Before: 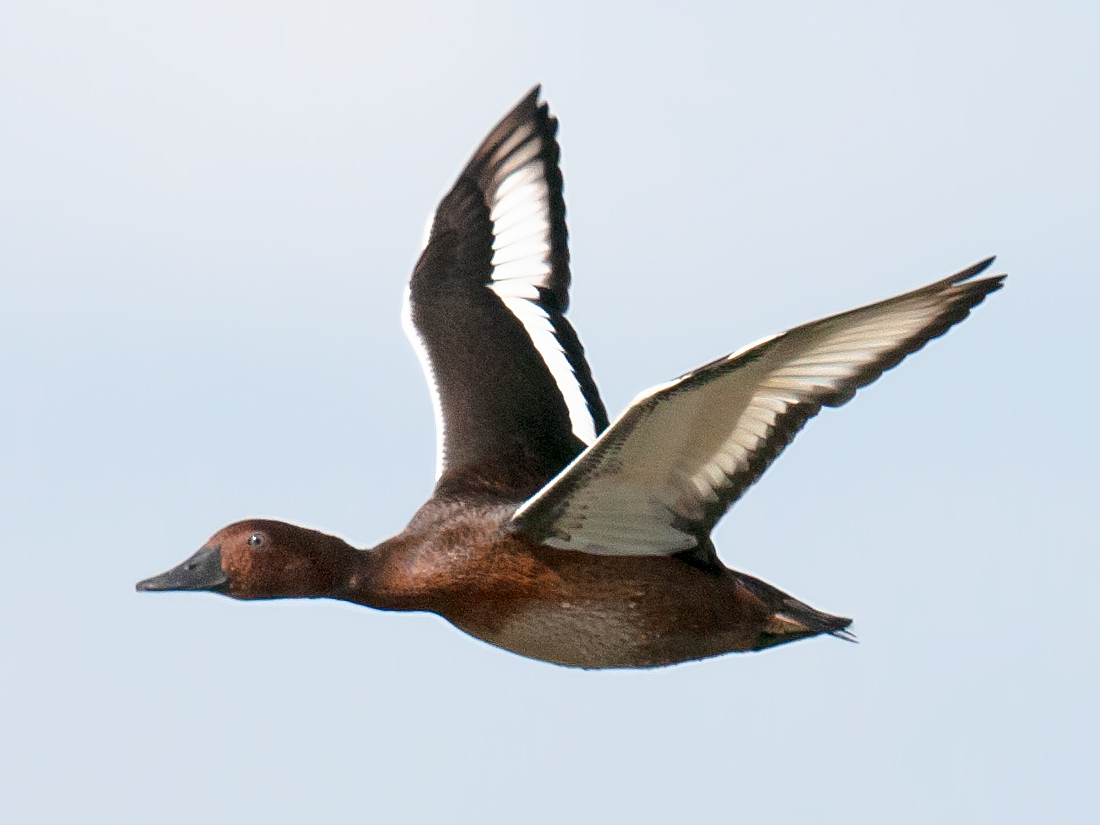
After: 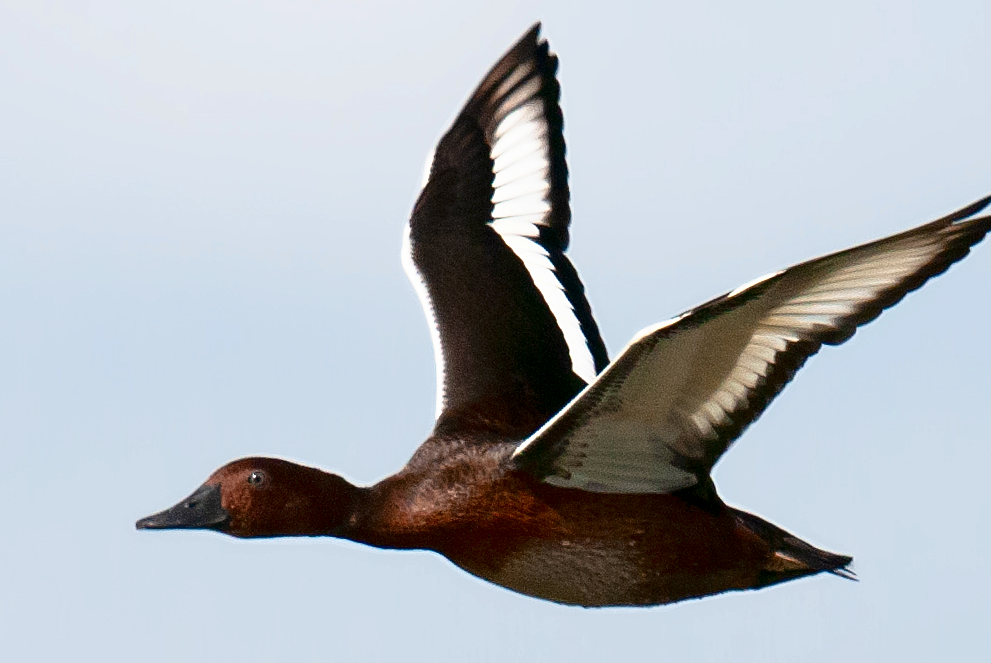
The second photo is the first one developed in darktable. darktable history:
crop: top 7.528%, right 9.834%, bottom 11.995%
contrast brightness saturation: contrast 0.128, brightness -0.241, saturation 0.143
